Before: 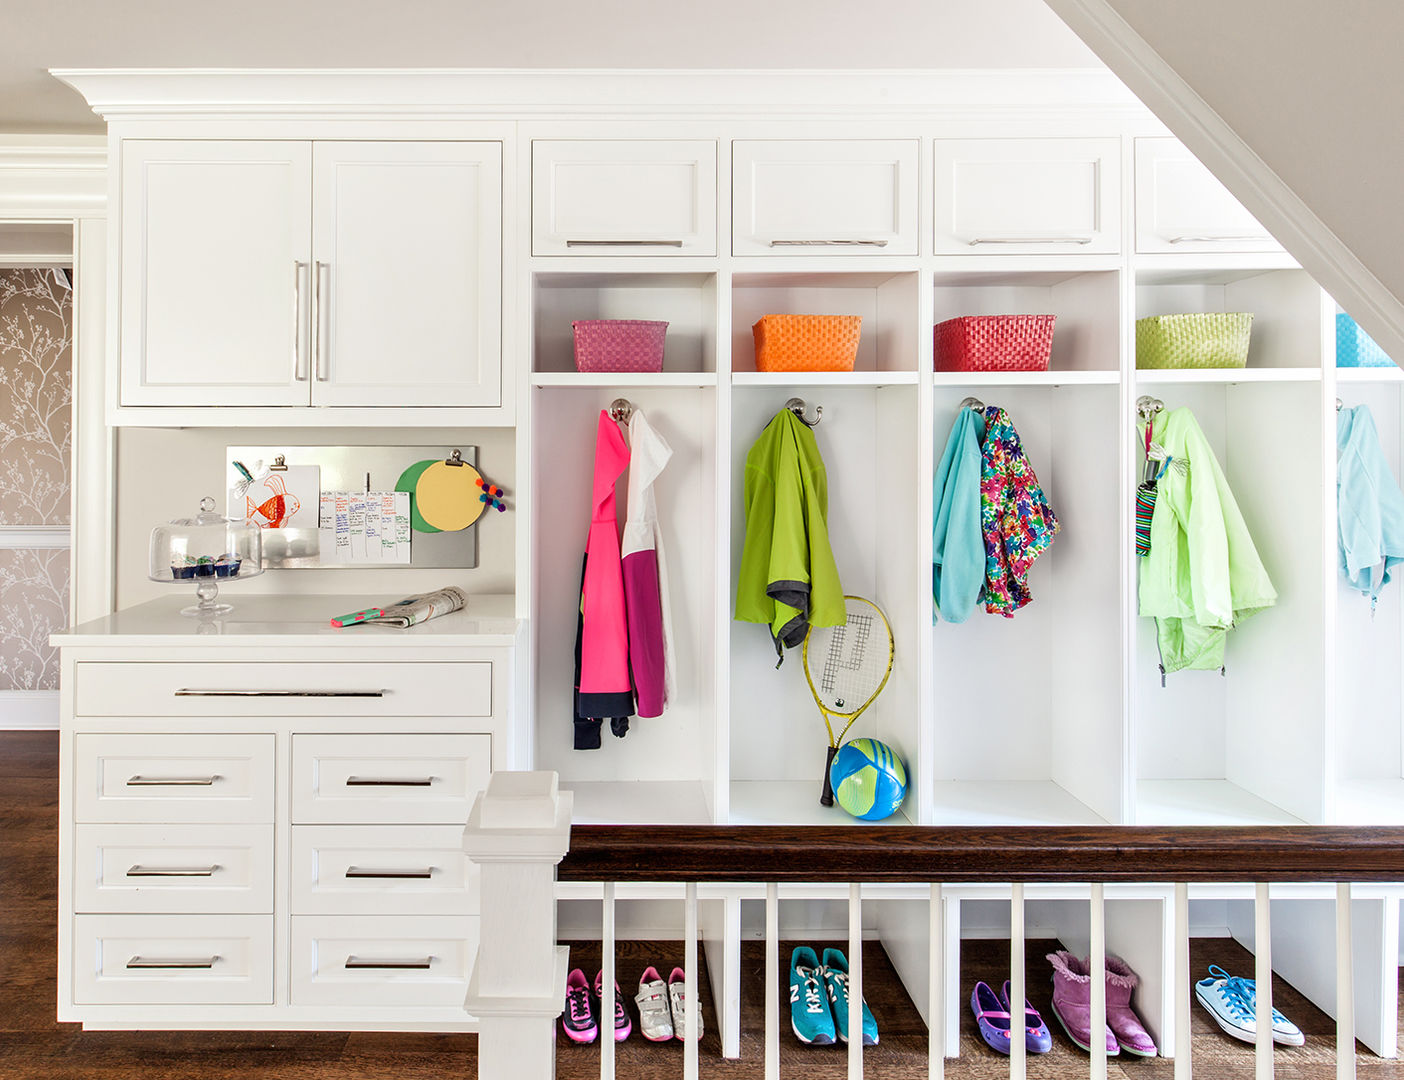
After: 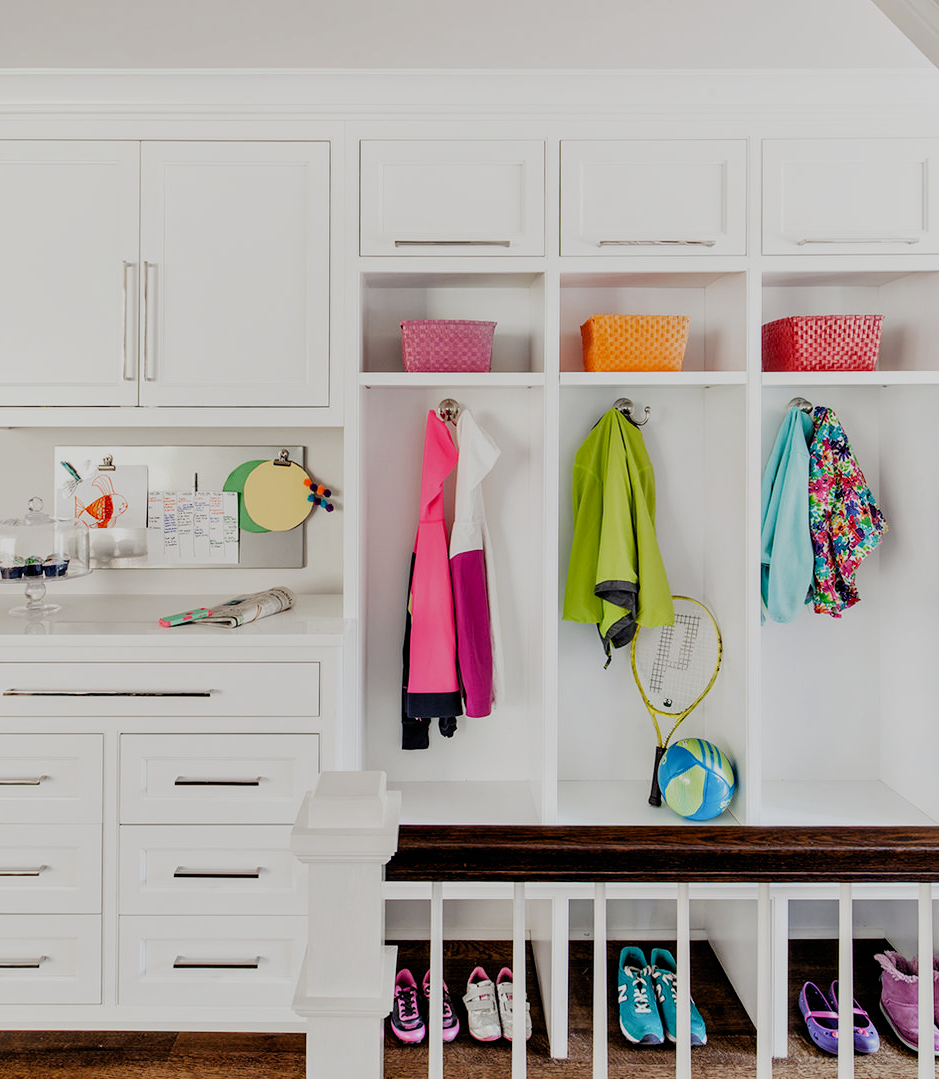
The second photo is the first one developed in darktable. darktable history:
filmic rgb: black relative exposure -7.65 EV, white relative exposure 4.56 EV, hardness 3.61, add noise in highlights 0.002, preserve chrominance no, color science v3 (2019), use custom middle-gray values true, contrast in highlights soft
crop and rotate: left 12.281%, right 20.82%
